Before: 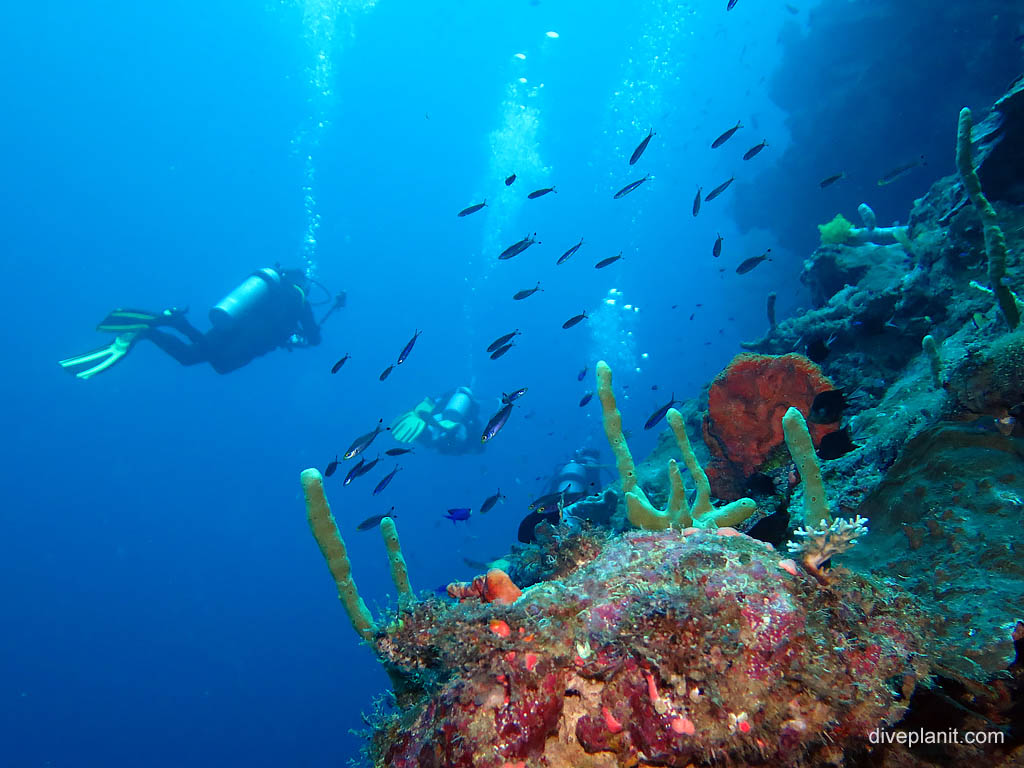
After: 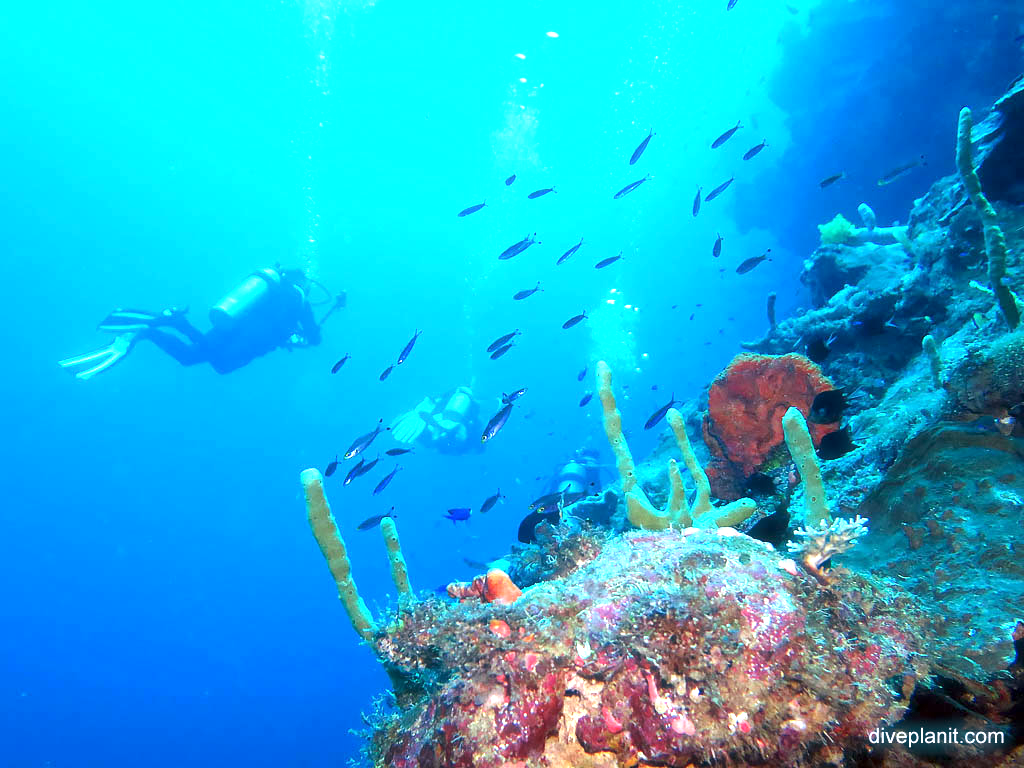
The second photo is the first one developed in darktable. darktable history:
exposure: black level correction 0.001, exposure 1.3 EV, compensate highlight preservation false
haze removal: strength -0.1, adaptive false
white balance: red 0.924, blue 1.095
